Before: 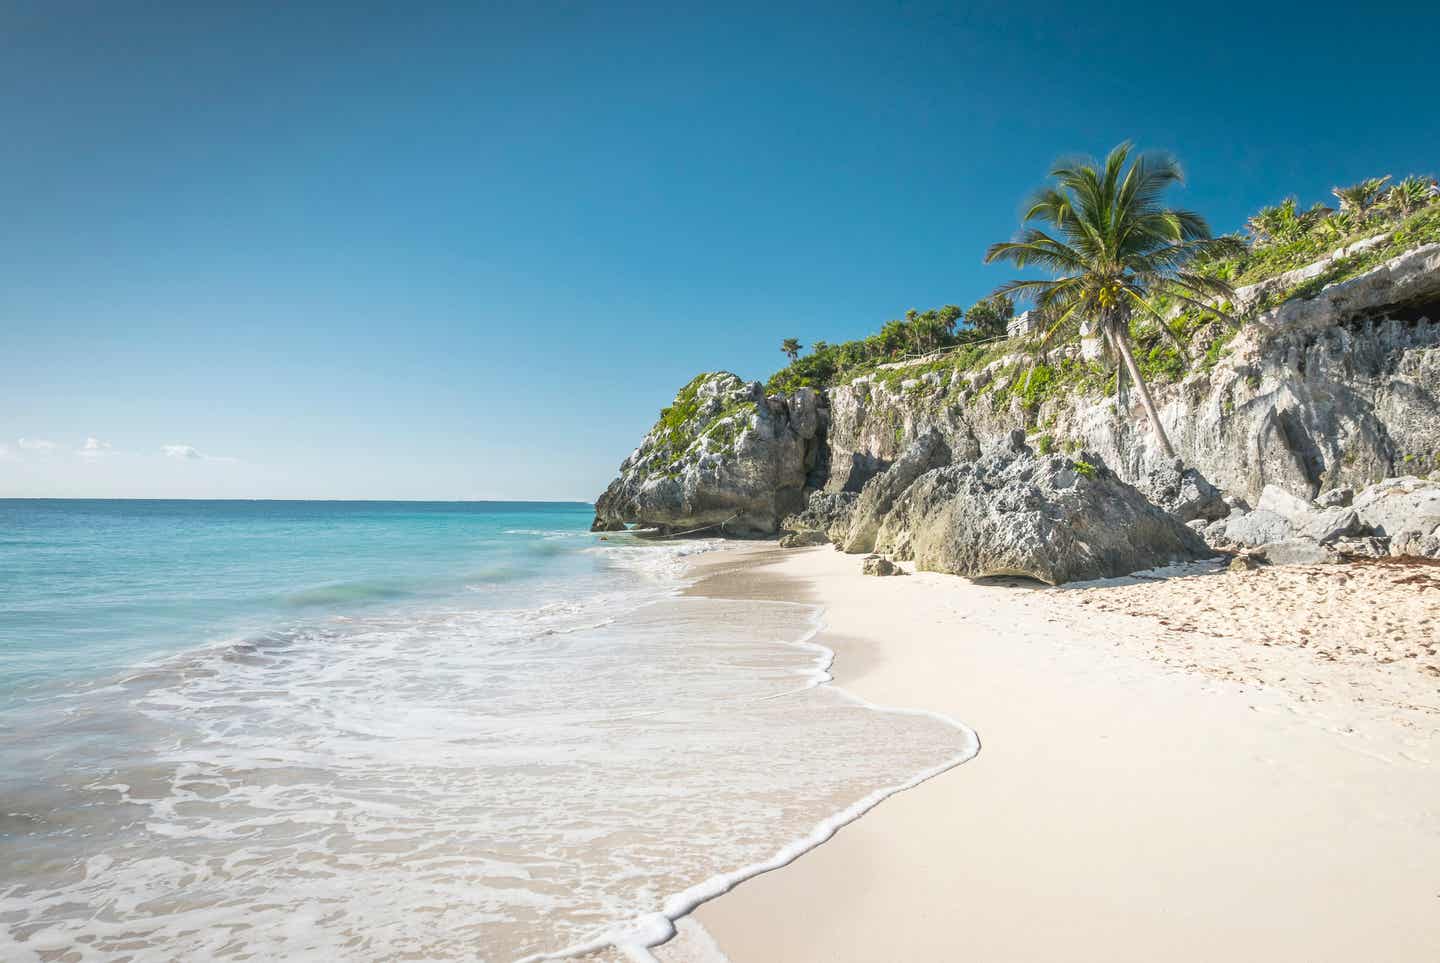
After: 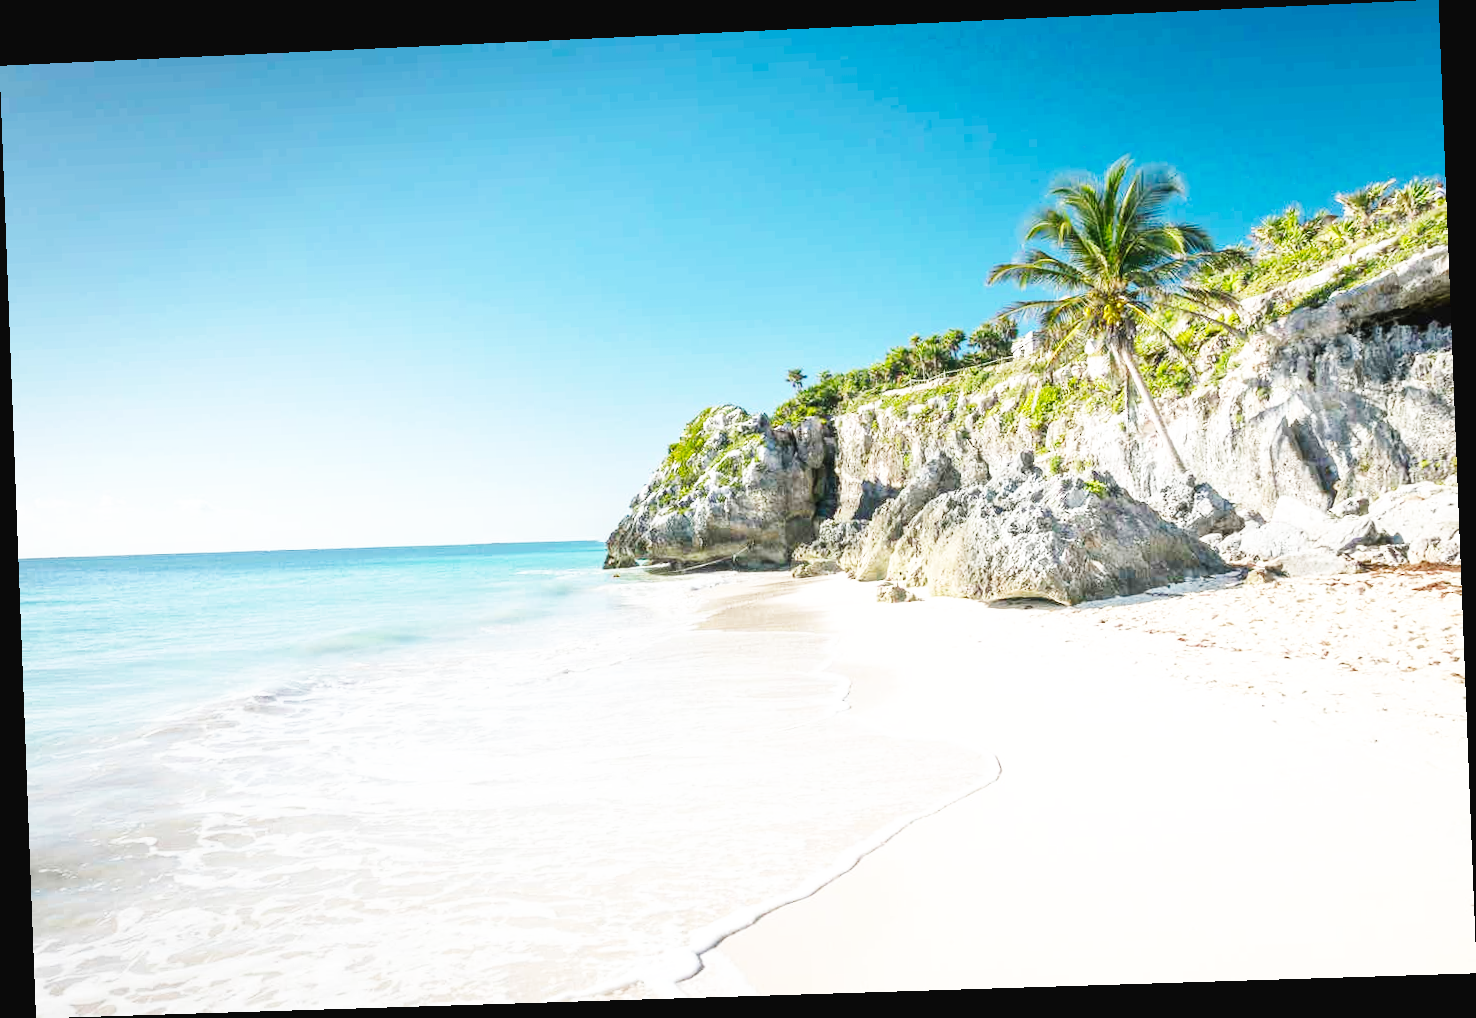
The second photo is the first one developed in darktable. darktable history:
rotate and perspective: rotation -2.22°, lens shift (horizontal) -0.022, automatic cropping off
base curve: curves: ch0 [(0, 0.003) (0.001, 0.002) (0.006, 0.004) (0.02, 0.022) (0.048, 0.086) (0.094, 0.234) (0.162, 0.431) (0.258, 0.629) (0.385, 0.8) (0.548, 0.918) (0.751, 0.988) (1, 1)], preserve colors none
